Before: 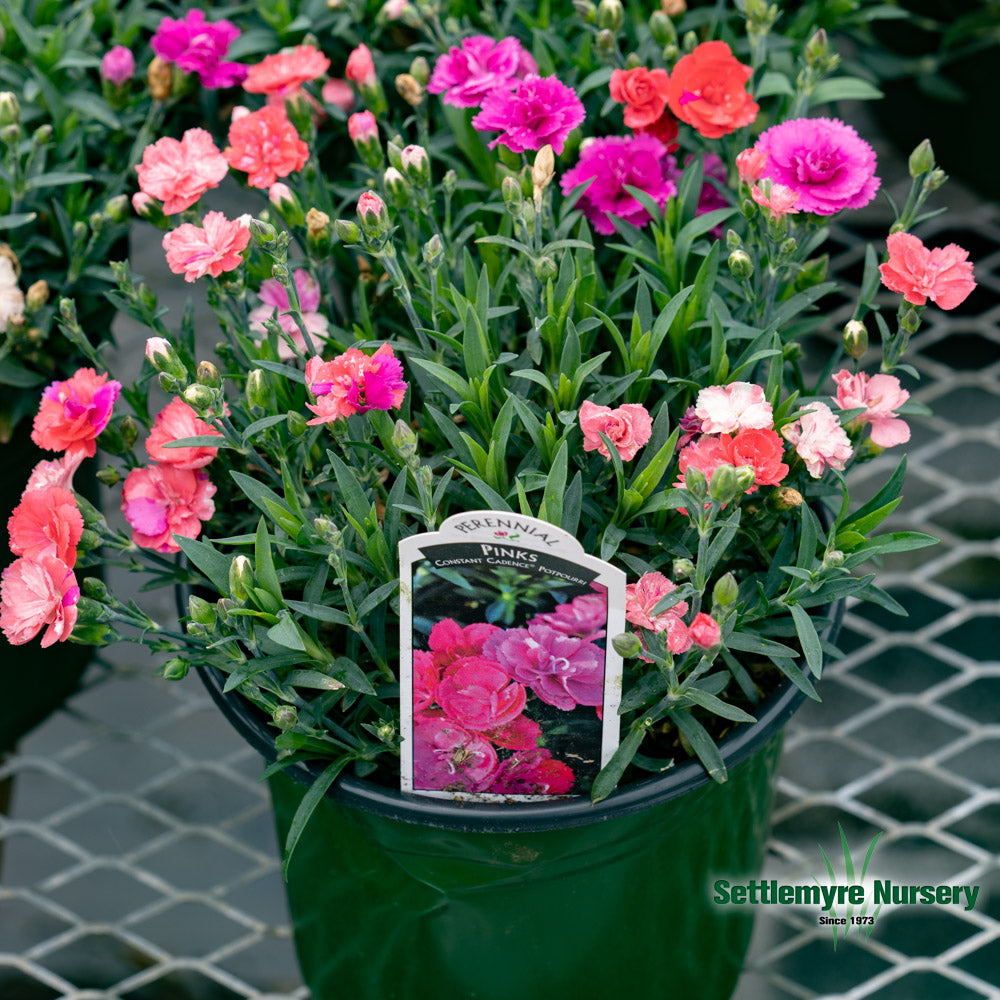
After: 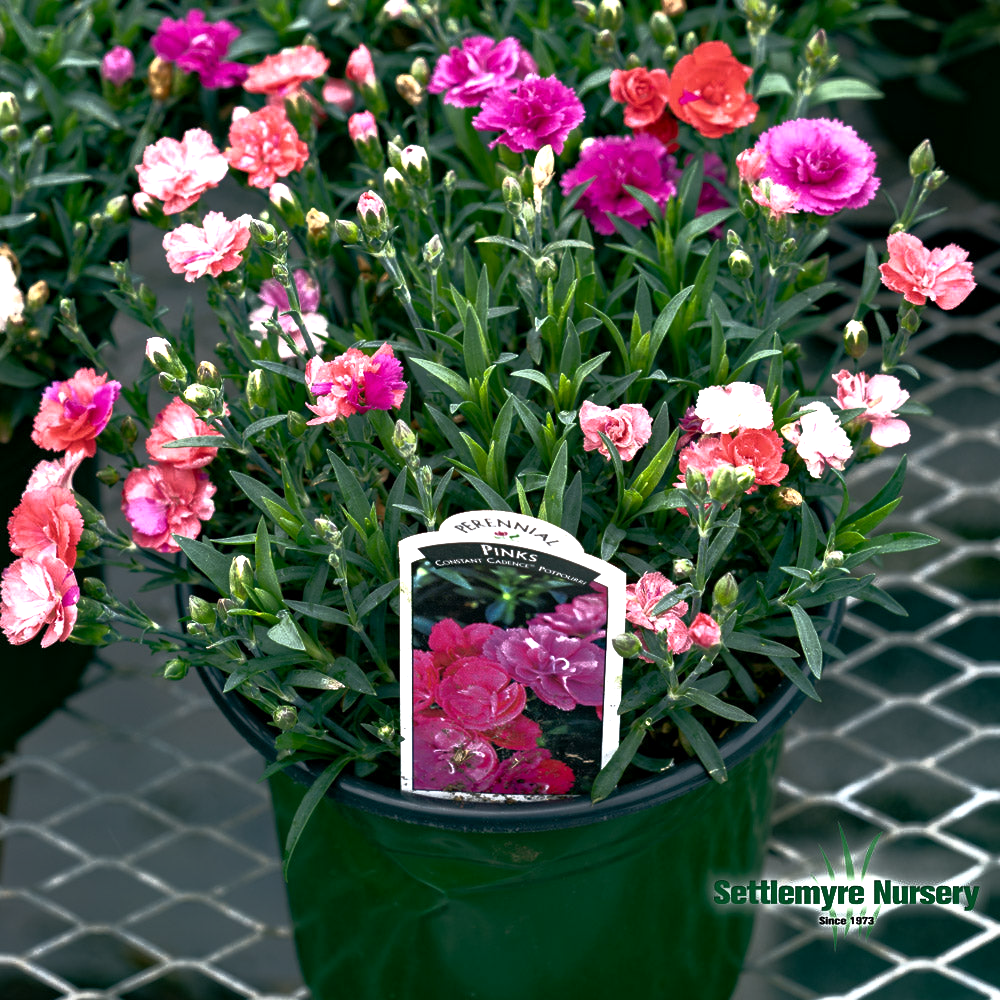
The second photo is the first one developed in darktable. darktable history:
exposure: black level correction 0.001, exposure 0.955 EV, compensate exposure bias true, compensate highlight preservation false
base curve: curves: ch0 [(0, 0) (0.564, 0.291) (0.802, 0.731) (1, 1)]
